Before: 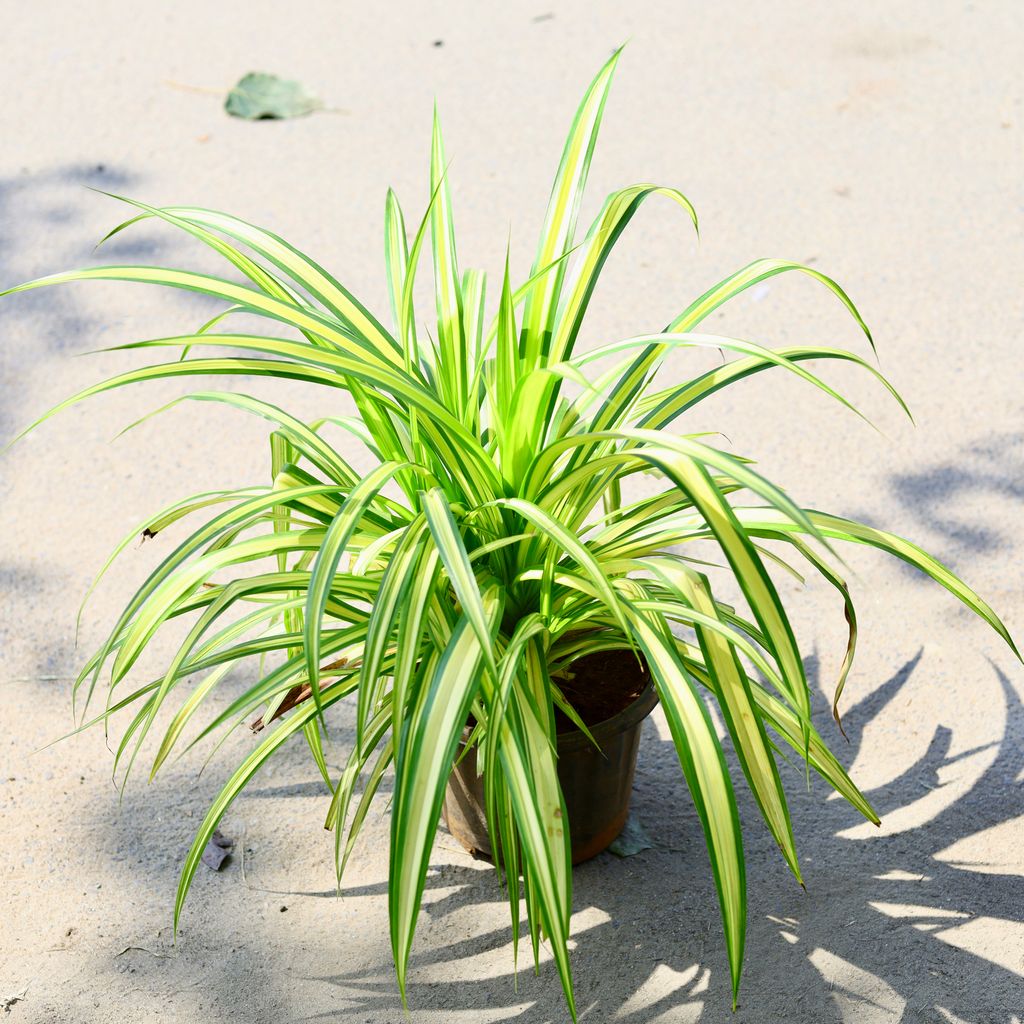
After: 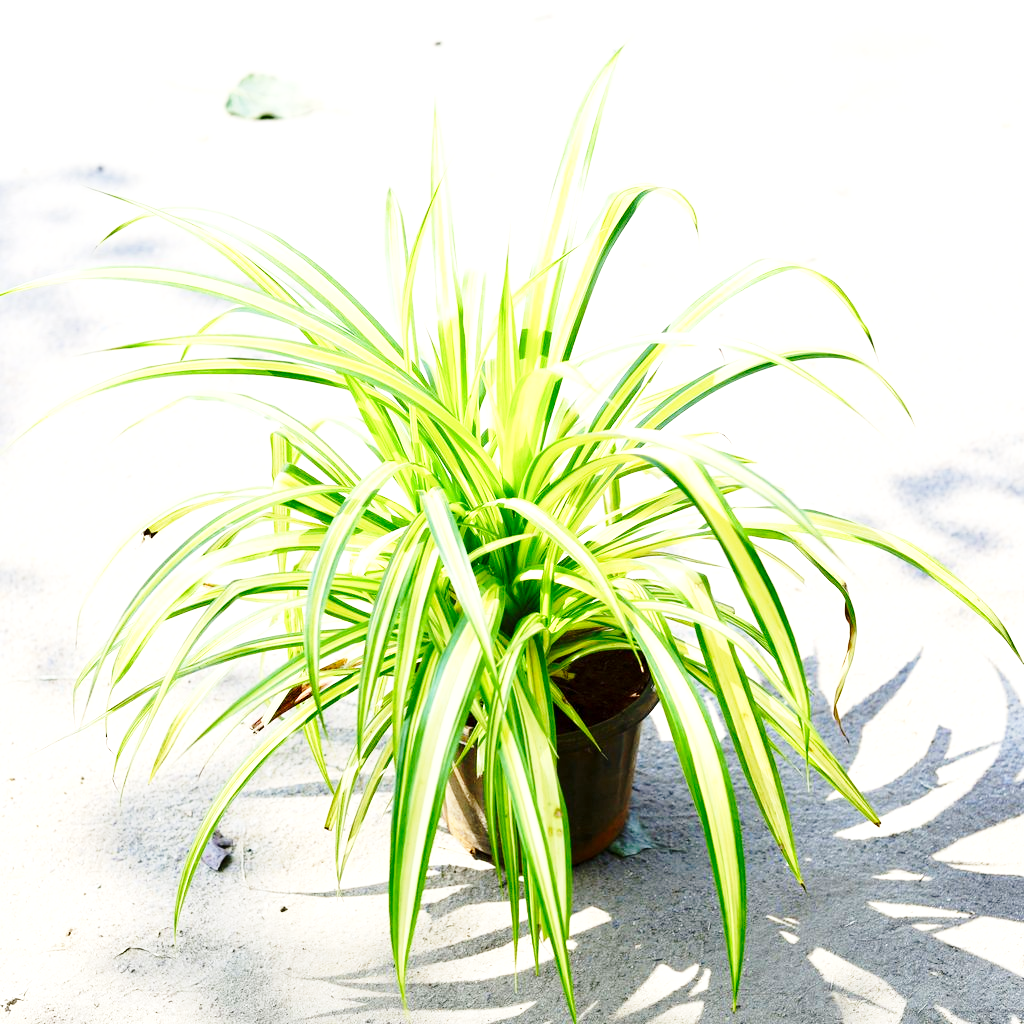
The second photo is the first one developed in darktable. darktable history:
exposure: black level correction 0.001, exposure 0.499 EV, compensate highlight preservation false
base curve: curves: ch0 [(0, 0) (0.028, 0.03) (0.121, 0.232) (0.46, 0.748) (0.859, 0.968) (1, 1)], preserve colors none
